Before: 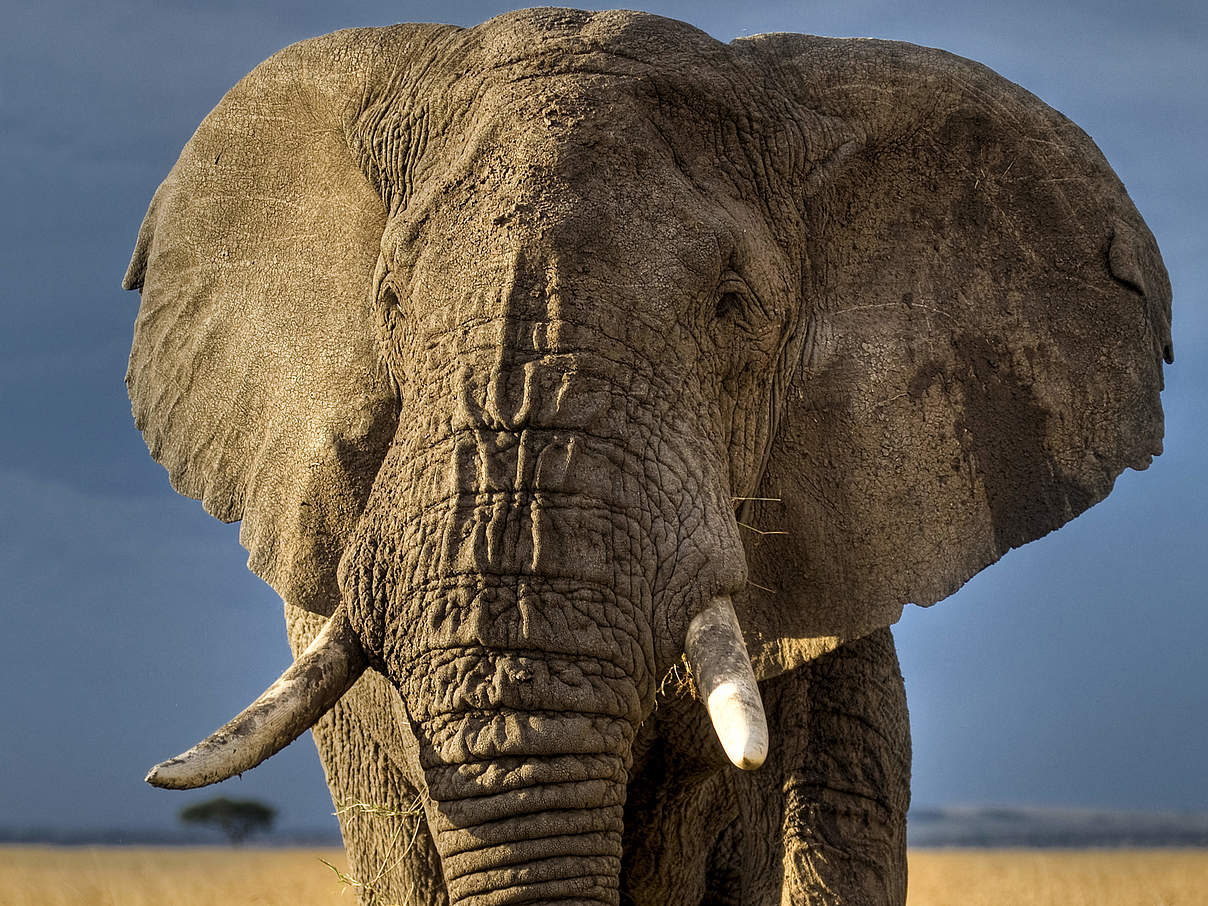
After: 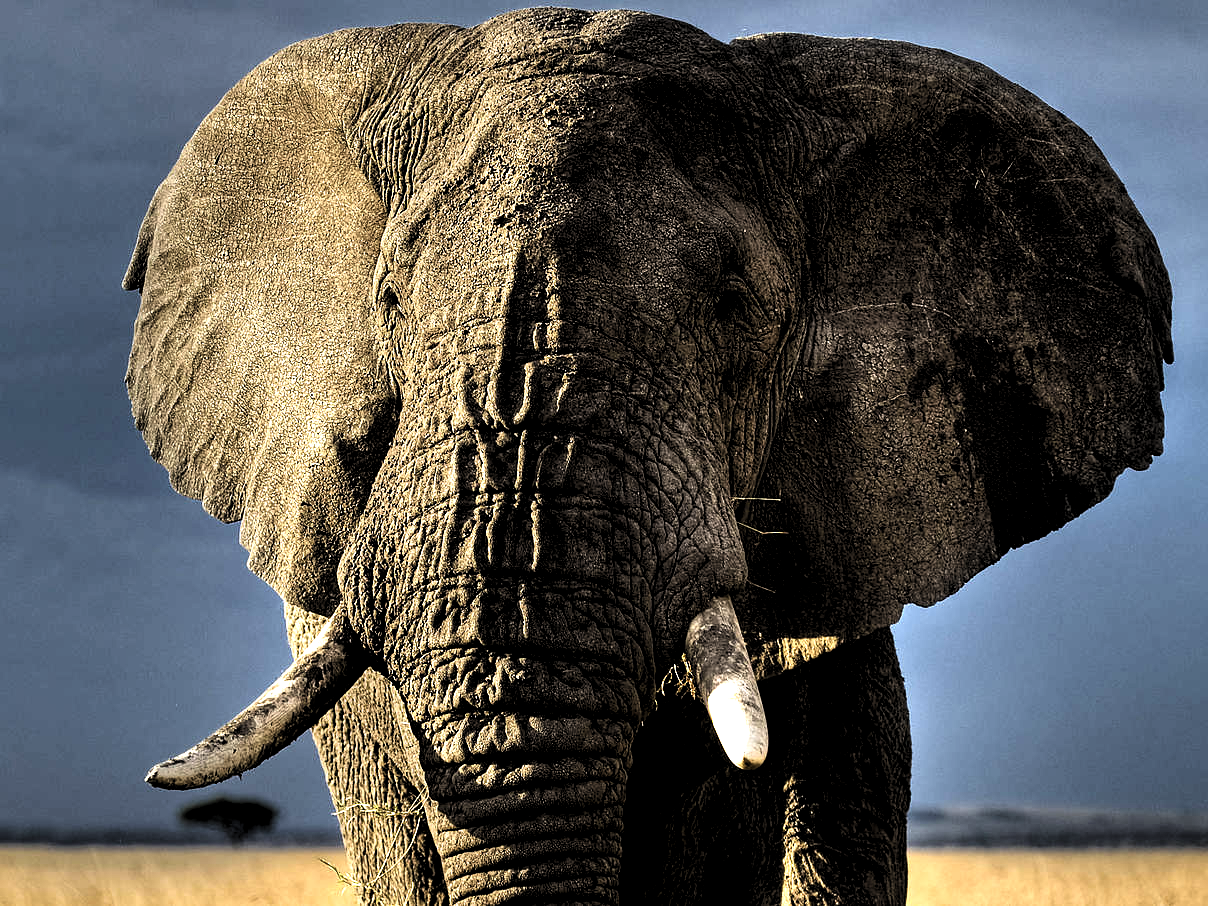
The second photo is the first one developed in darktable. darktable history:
levels: levels [0.182, 0.542, 0.902]
tone equalizer: -8 EV -0.417 EV, -7 EV -0.389 EV, -6 EV -0.333 EV, -5 EV -0.222 EV, -3 EV 0.222 EV, -2 EV 0.333 EV, -1 EV 0.389 EV, +0 EV 0.417 EV, edges refinement/feathering 500, mask exposure compensation -1.57 EV, preserve details no
shadows and highlights: shadows -12.5, white point adjustment 4, highlights 28.33
